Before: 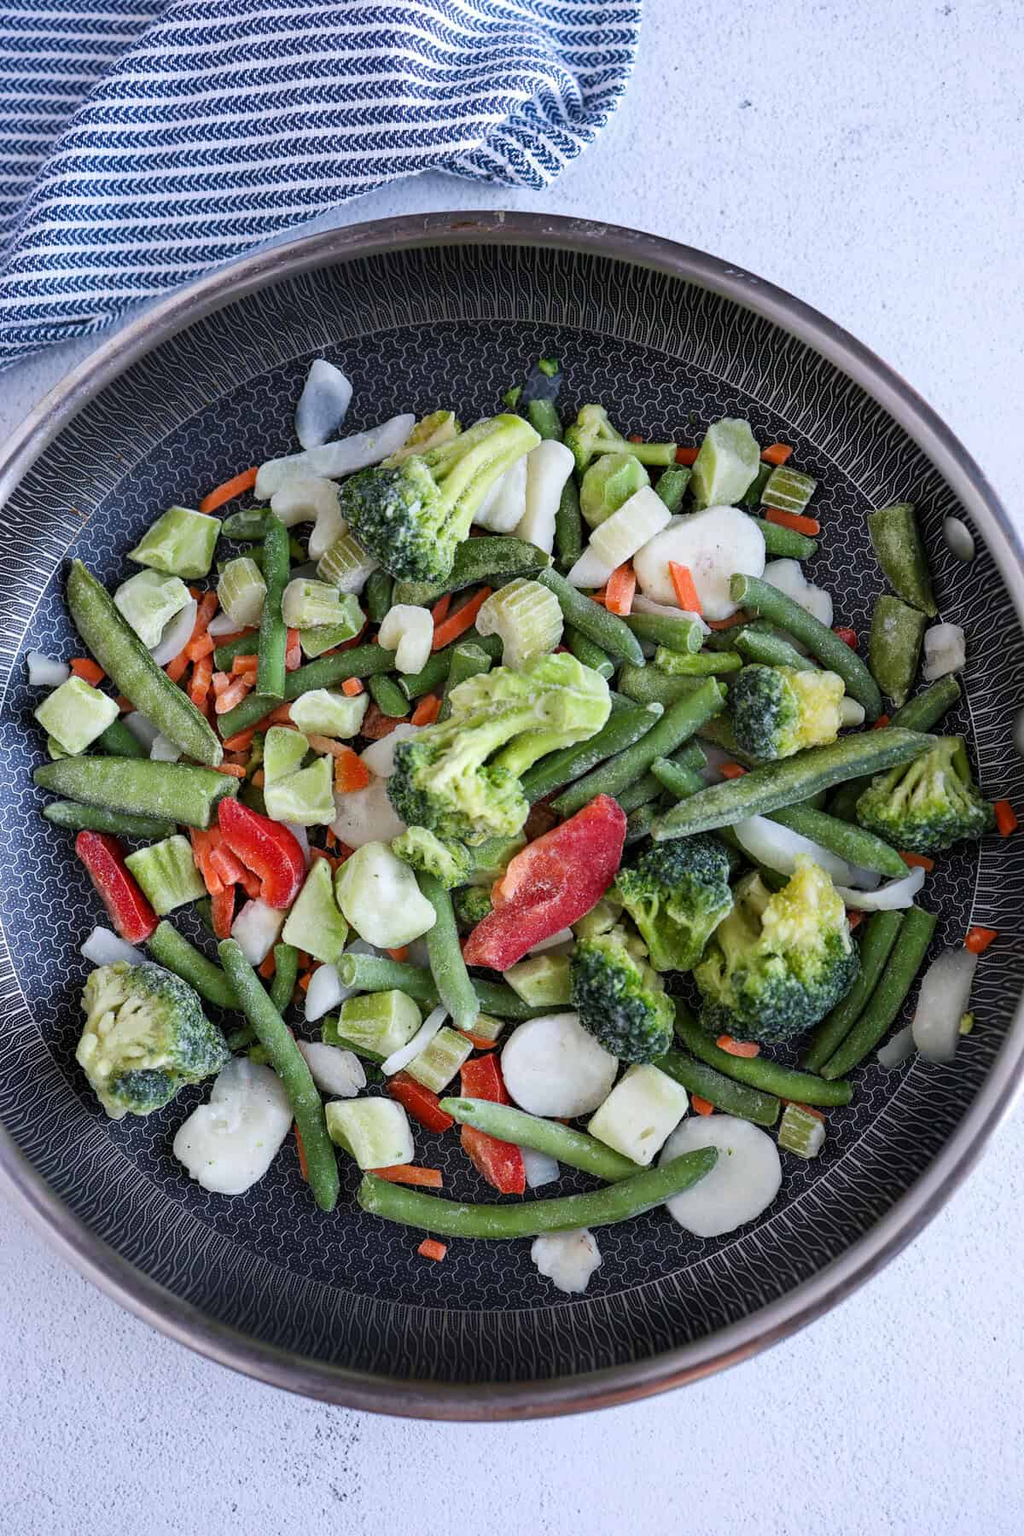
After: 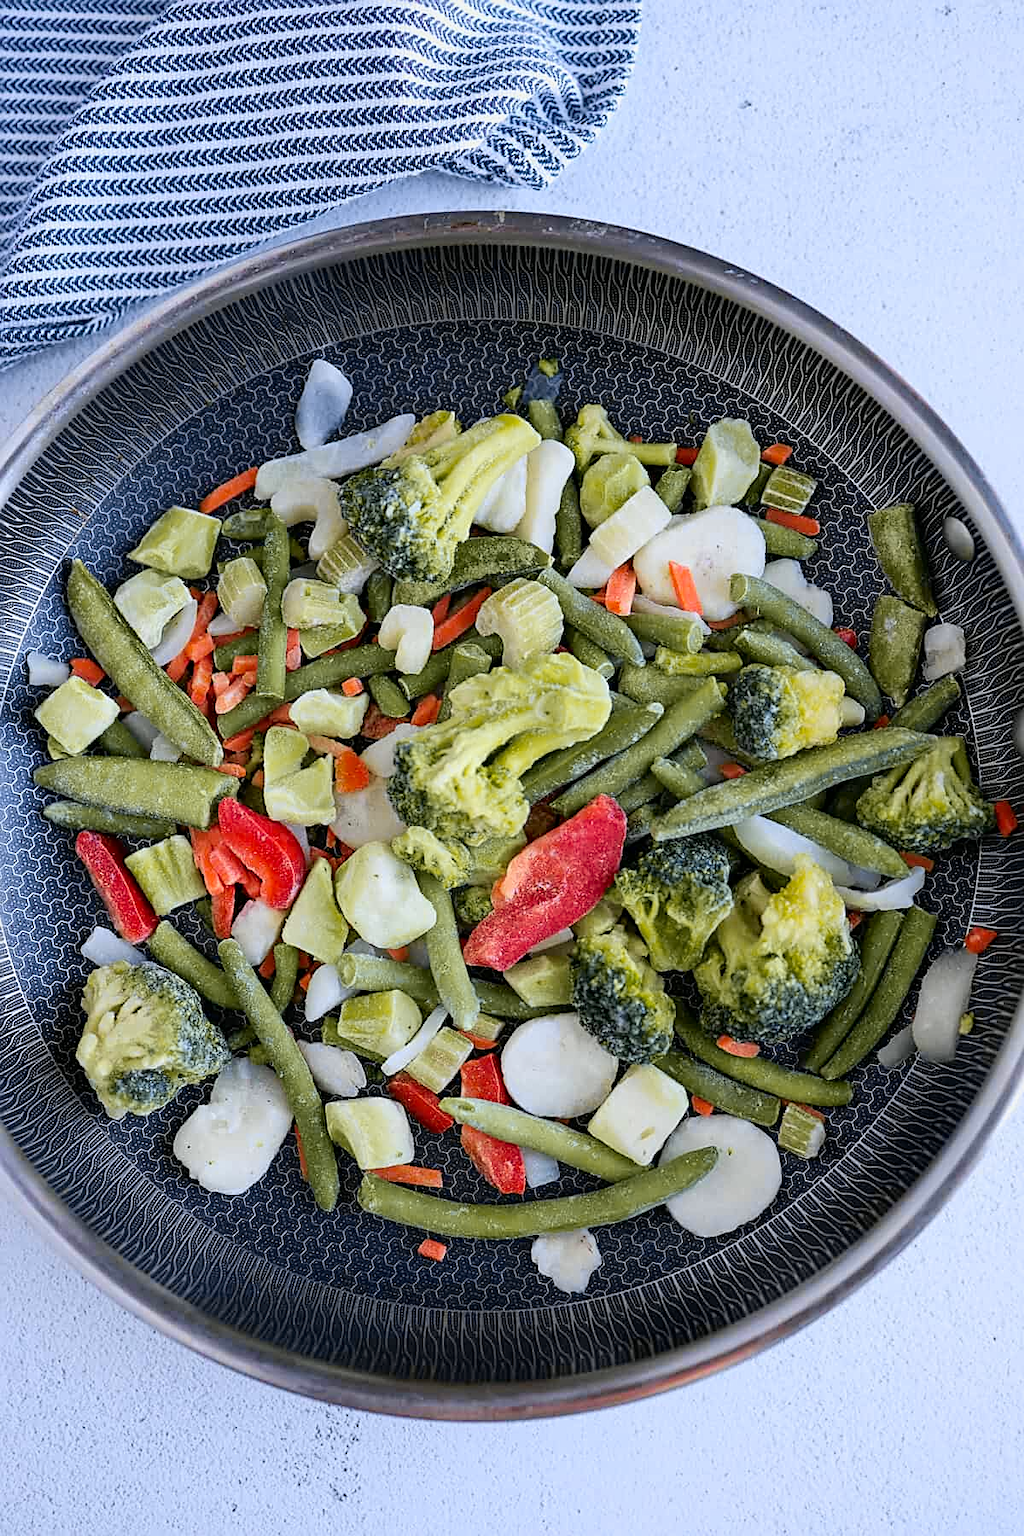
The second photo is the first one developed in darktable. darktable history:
sharpen: on, module defaults
tone curve: curves: ch0 [(0, 0) (0.07, 0.052) (0.23, 0.254) (0.486, 0.53) (0.822, 0.825) (0.994, 0.955)]; ch1 [(0, 0) (0.226, 0.261) (0.379, 0.442) (0.469, 0.472) (0.495, 0.495) (0.514, 0.504) (0.561, 0.568) (0.59, 0.612) (1, 1)]; ch2 [(0, 0) (0.269, 0.299) (0.459, 0.441) (0.498, 0.499) (0.523, 0.52) (0.551, 0.576) (0.629, 0.643) (0.659, 0.681) (0.718, 0.764) (1, 1)], color space Lab, independent channels, preserve colors none
